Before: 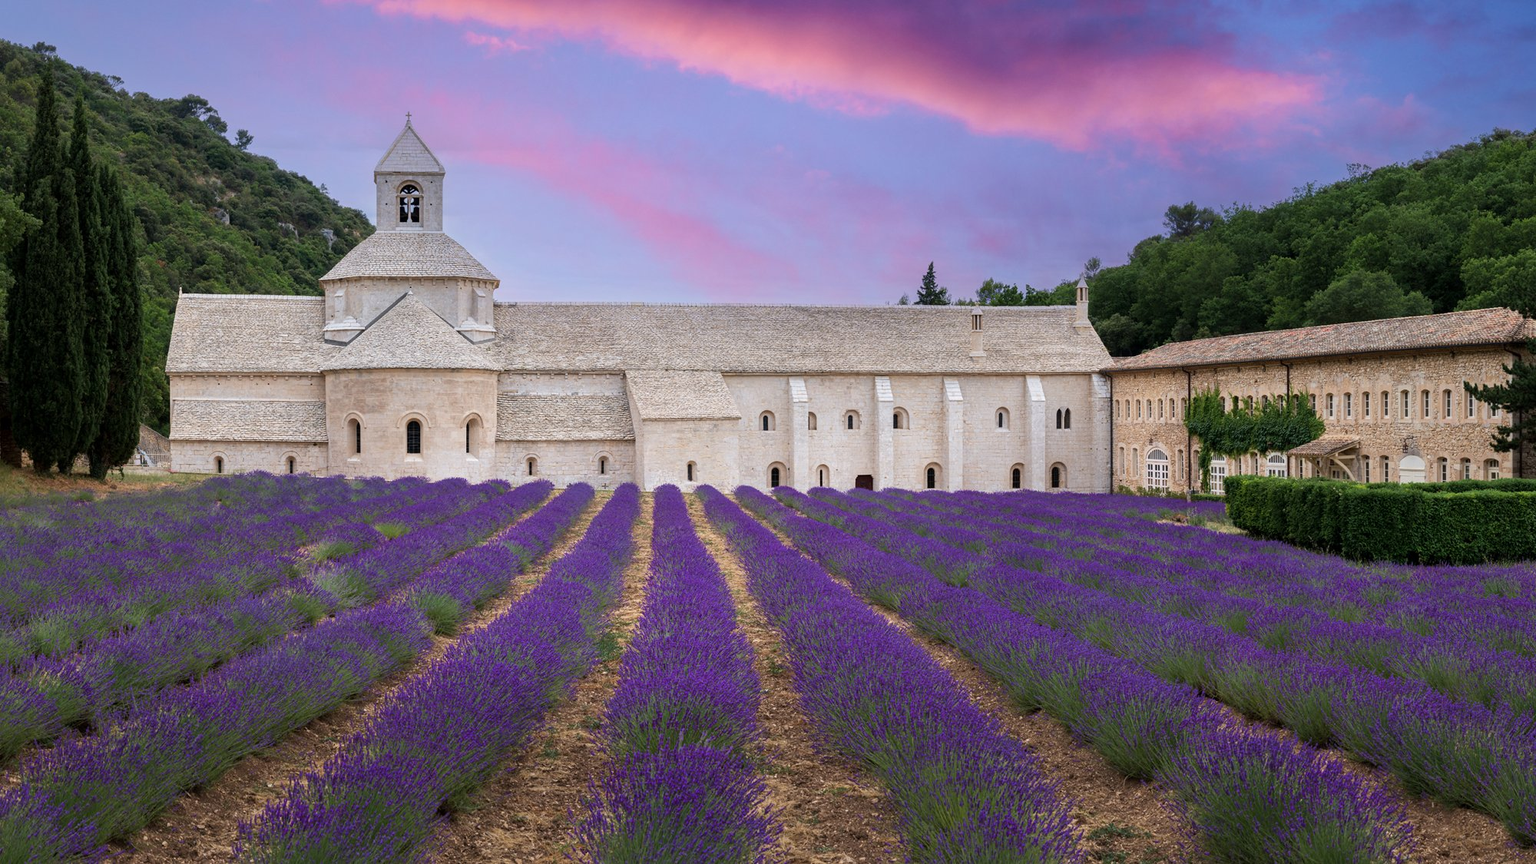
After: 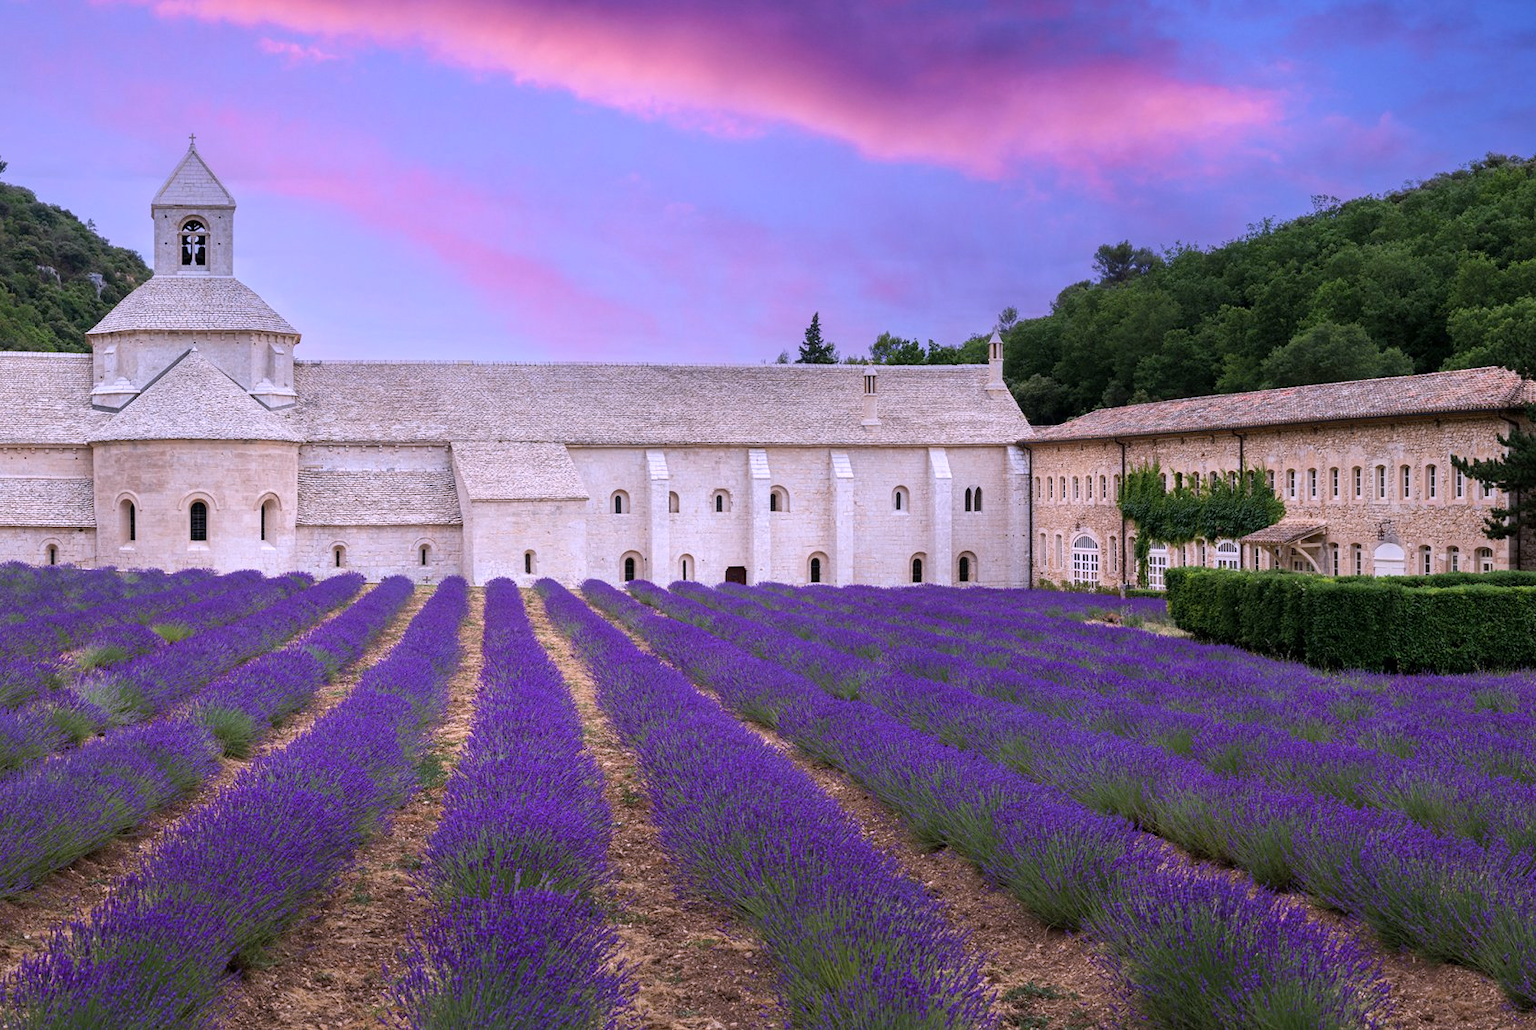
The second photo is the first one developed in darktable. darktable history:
levels: levels [0, 0.492, 0.984]
white balance: red 1.042, blue 1.17
crop: left 16.145%
